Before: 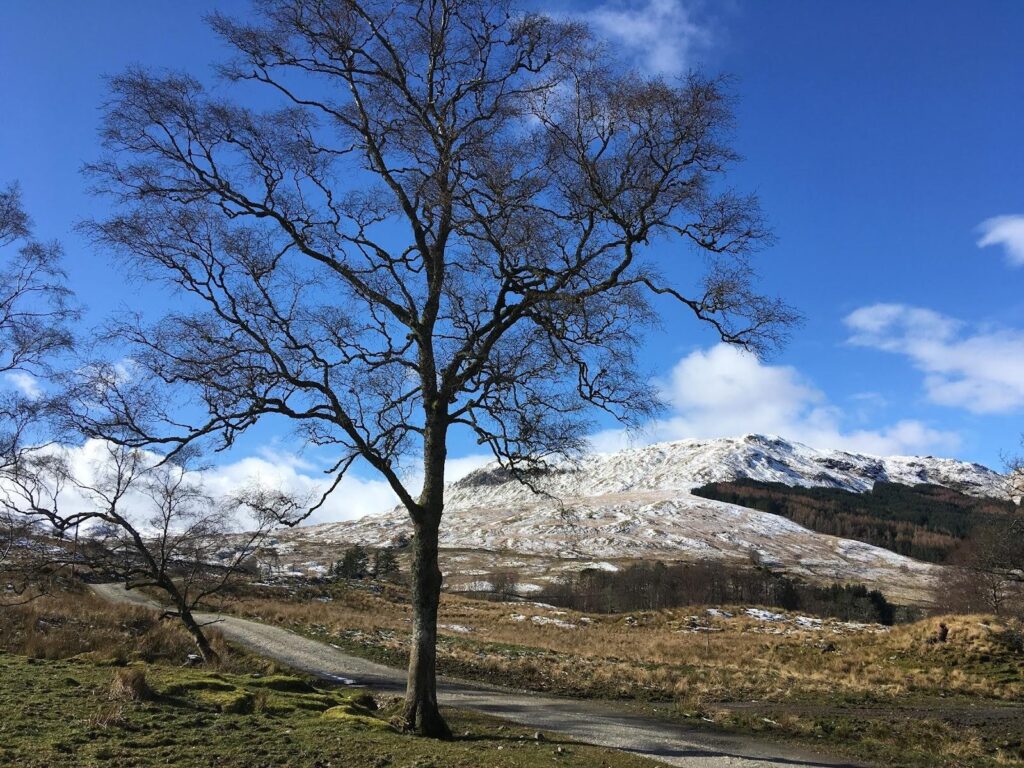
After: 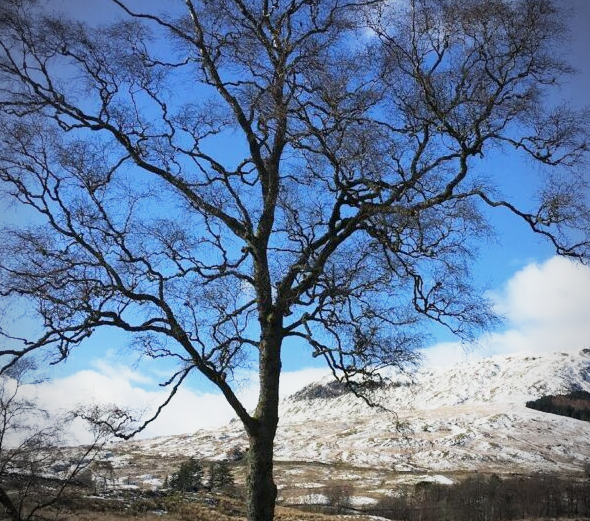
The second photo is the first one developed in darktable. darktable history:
crop: left 16.18%, top 11.394%, right 26.2%, bottom 20.745%
vignetting: on, module defaults
base curve: curves: ch0 [(0, 0) (0.088, 0.125) (0.176, 0.251) (0.354, 0.501) (0.613, 0.749) (1, 0.877)], preserve colors none
exposure: black level correction 0.001, compensate highlight preservation false
